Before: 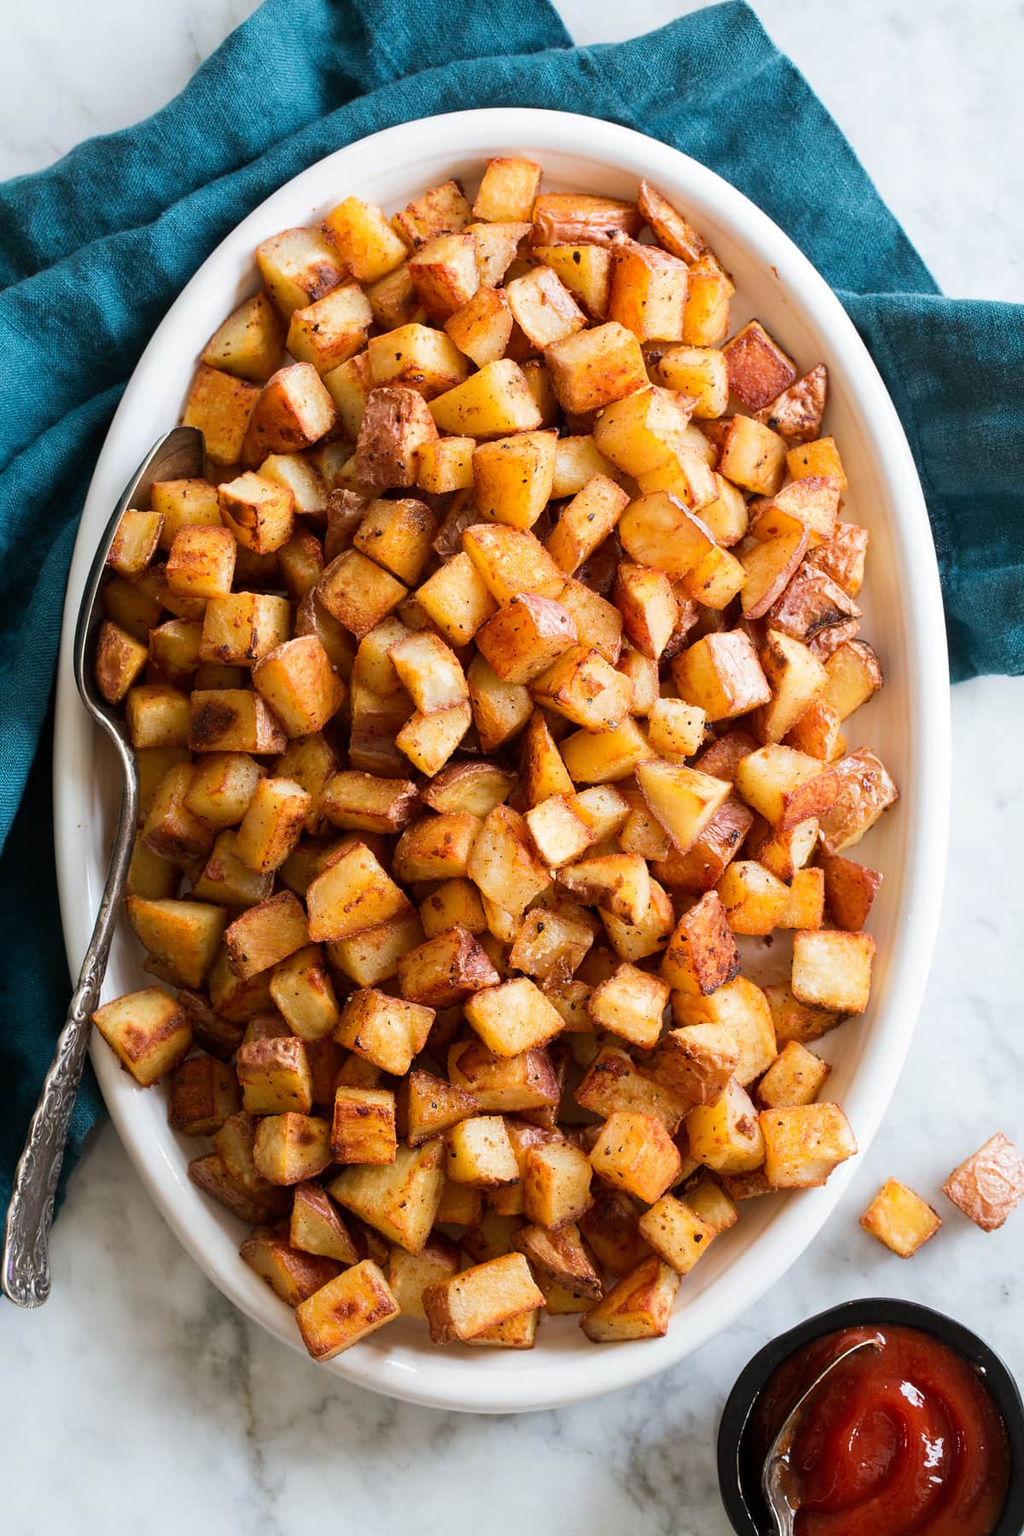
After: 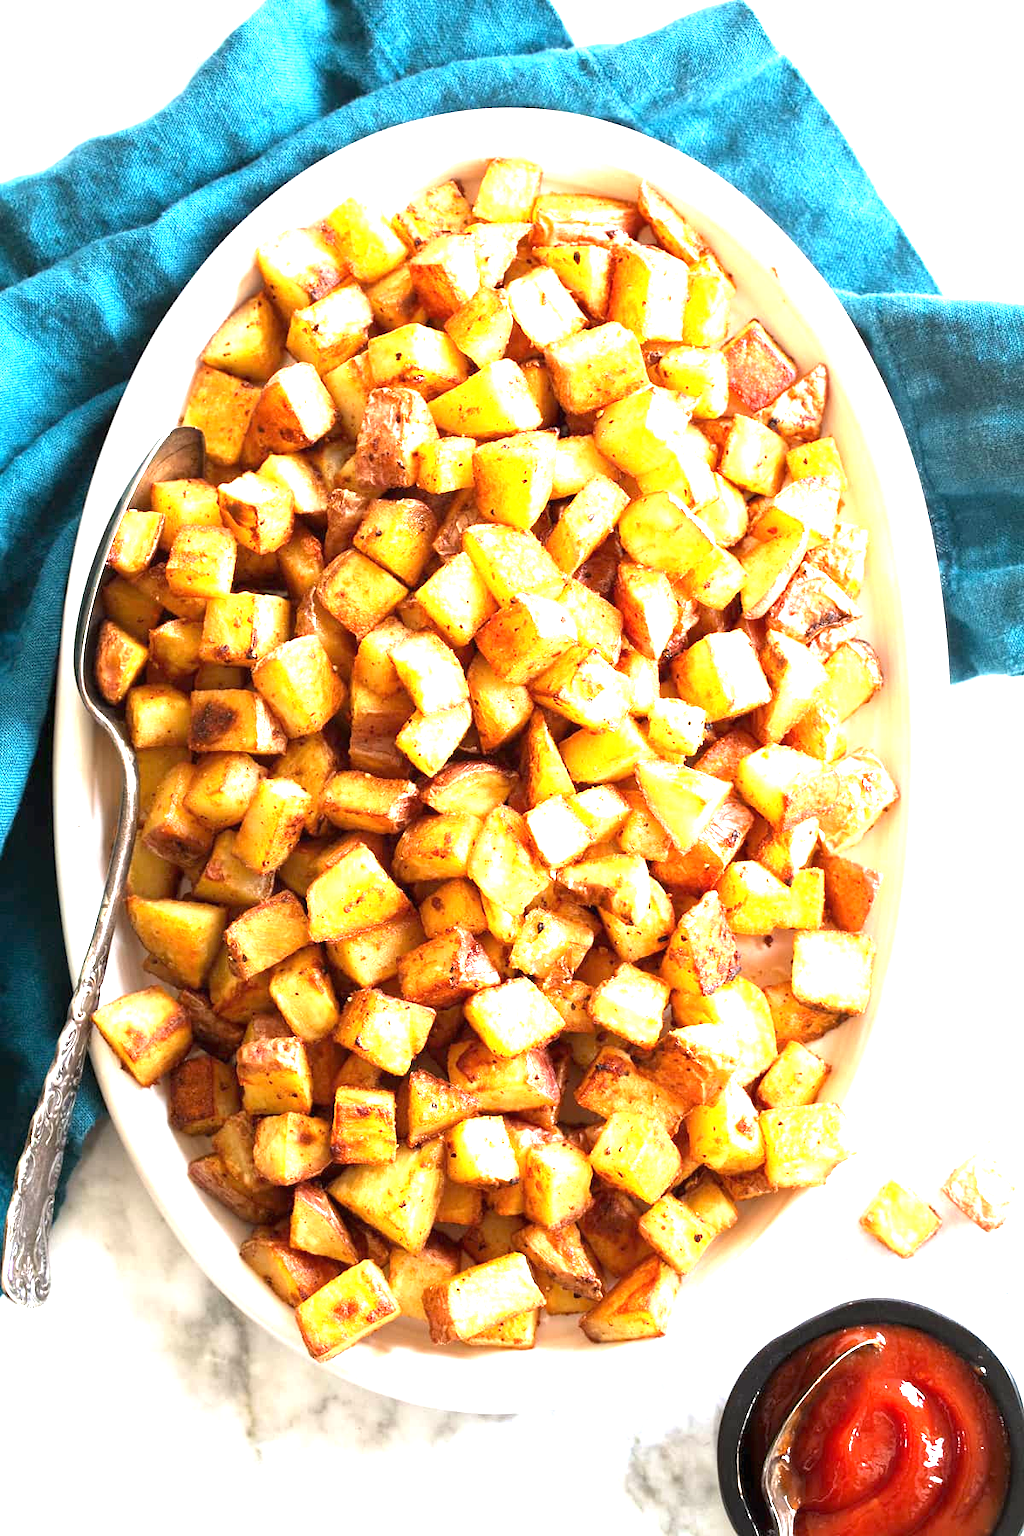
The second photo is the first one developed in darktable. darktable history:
exposure: black level correction 0, exposure 1.884 EV, compensate exposure bias true, compensate highlight preservation false
